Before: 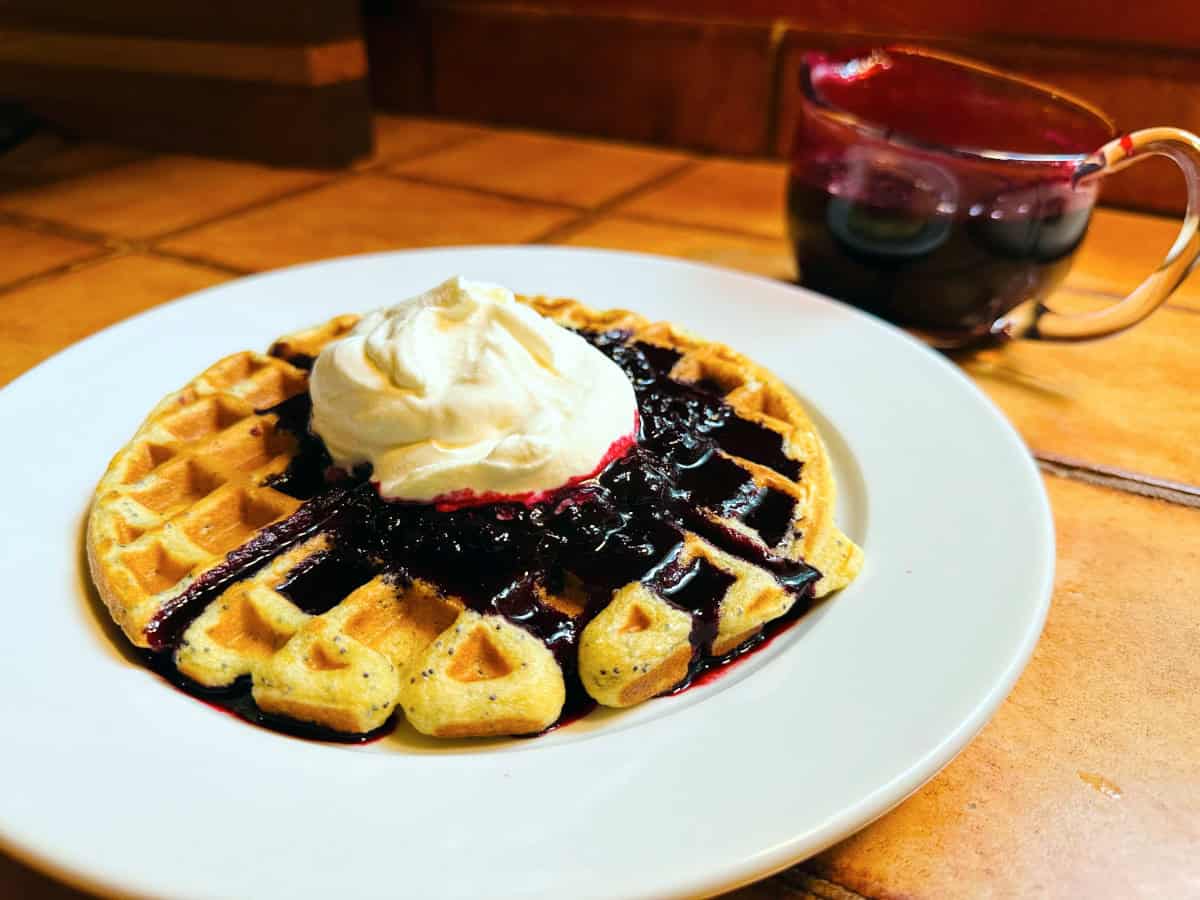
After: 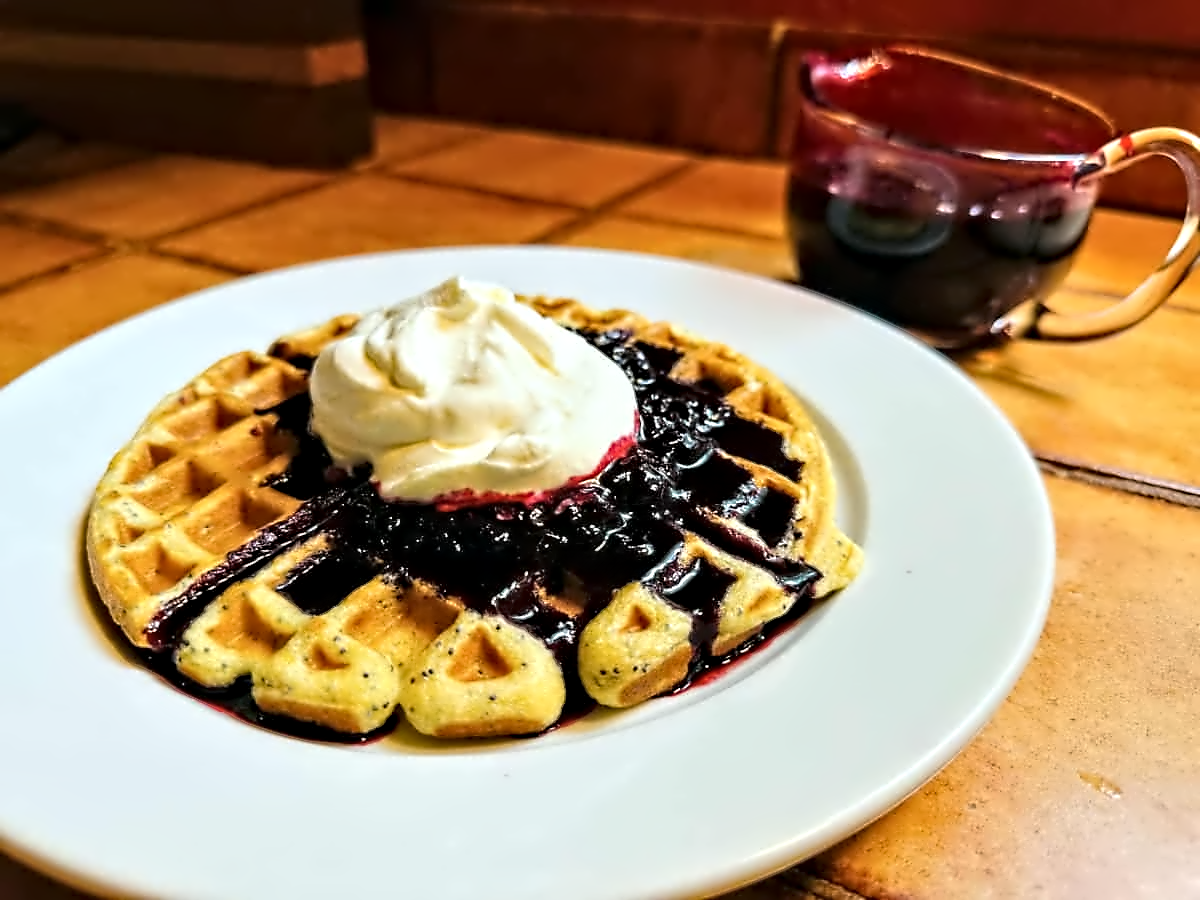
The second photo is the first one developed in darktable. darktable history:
contrast equalizer: y [[0.5, 0.542, 0.583, 0.625, 0.667, 0.708], [0.5 ×6], [0.5 ×6], [0, 0.033, 0.067, 0.1, 0.133, 0.167], [0, 0.05, 0.1, 0.15, 0.2, 0.25]]
